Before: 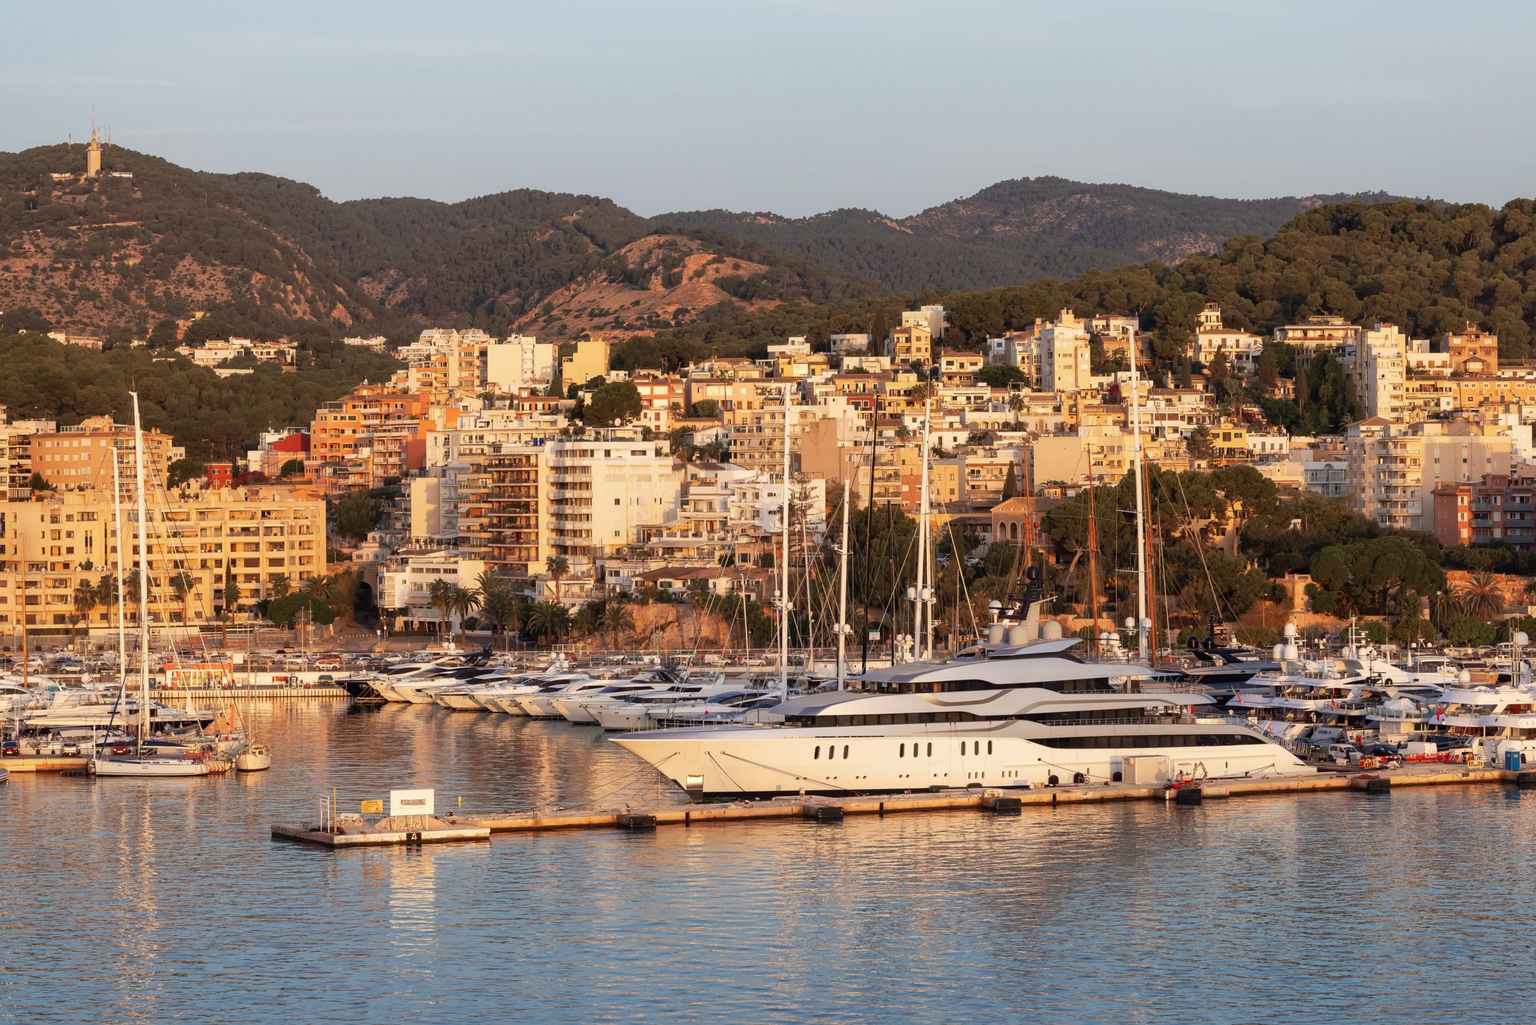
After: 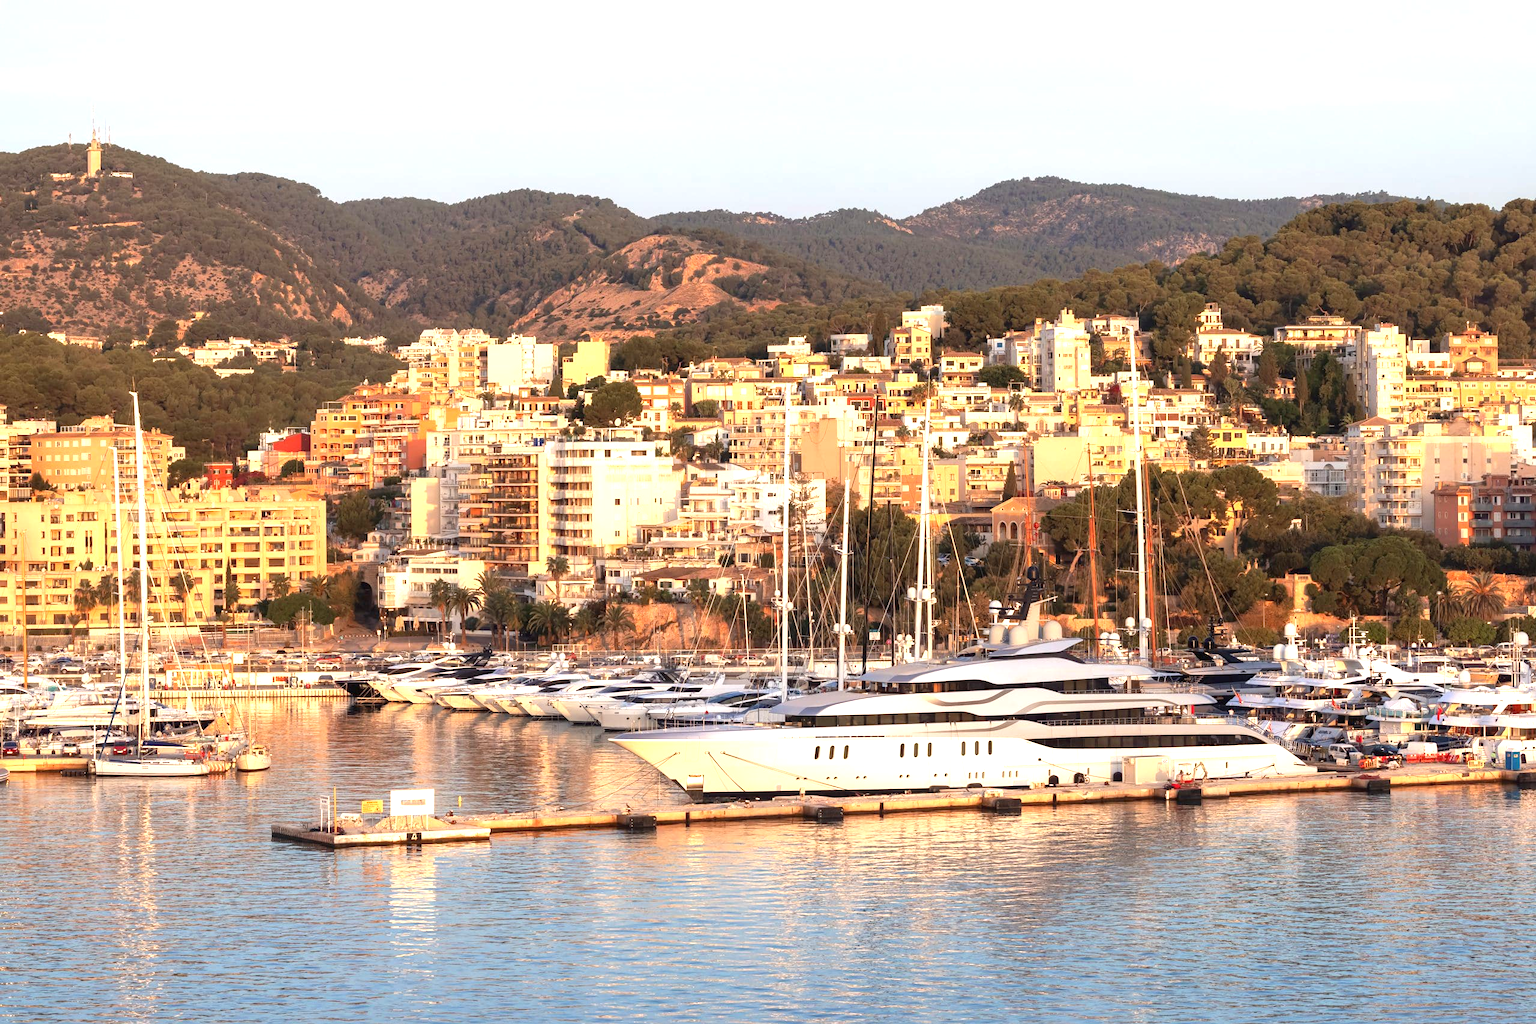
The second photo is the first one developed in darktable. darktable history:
tone equalizer: edges refinement/feathering 500, mask exposure compensation -1.57 EV, preserve details no
exposure: black level correction 0, exposure 1 EV, compensate exposure bias true, compensate highlight preservation false
